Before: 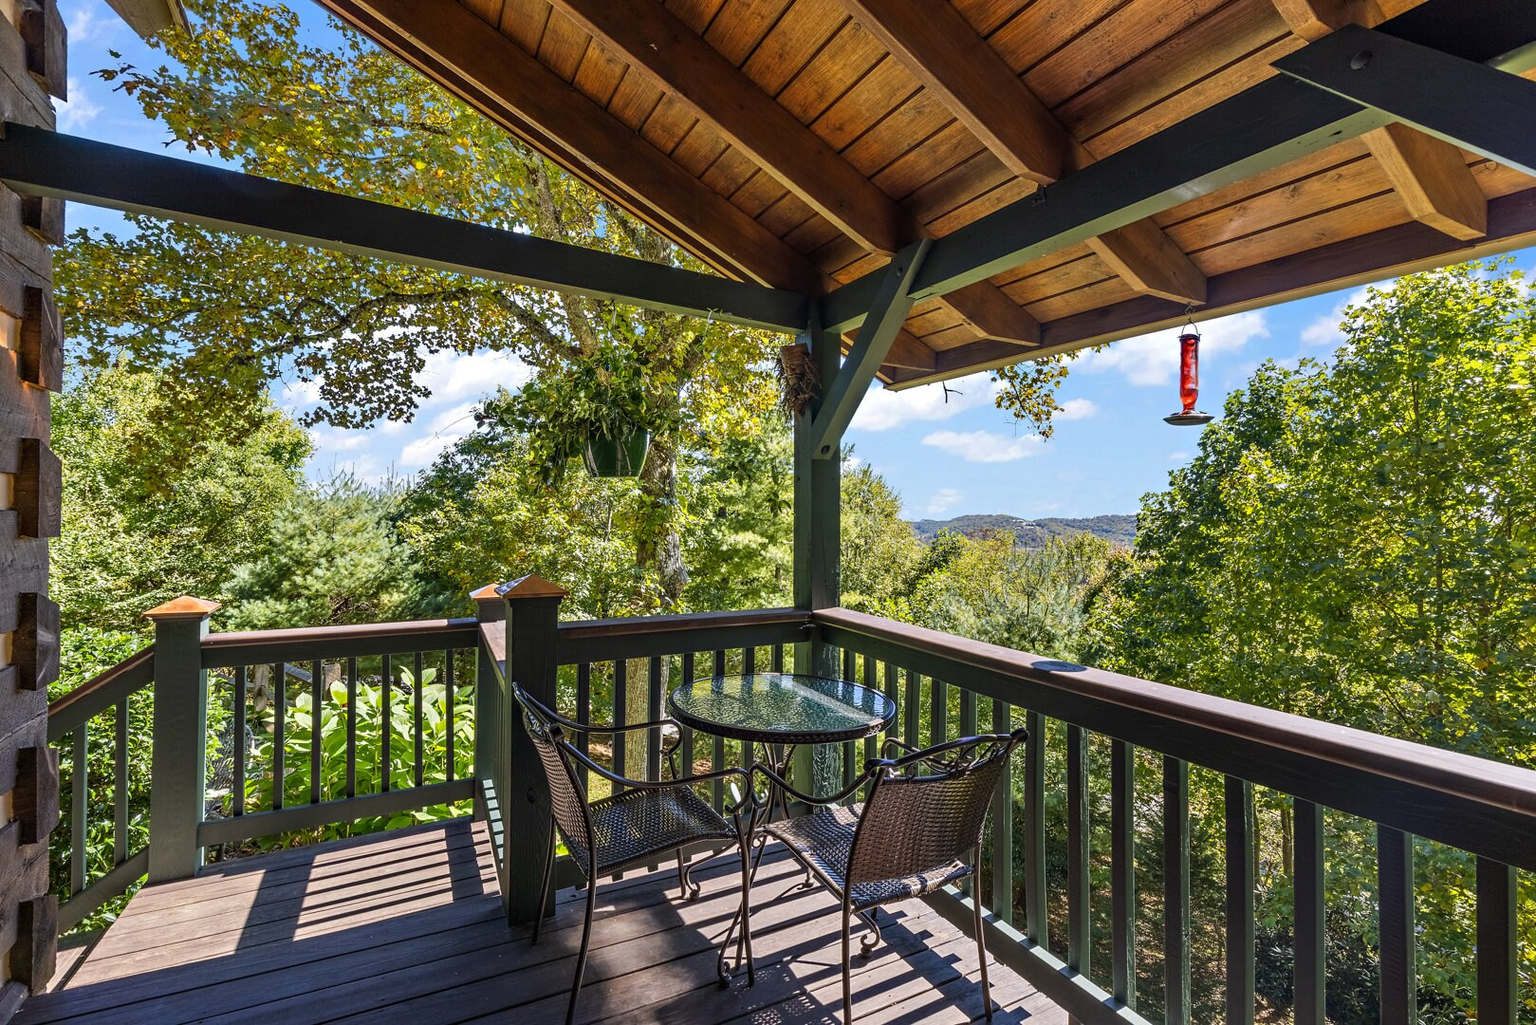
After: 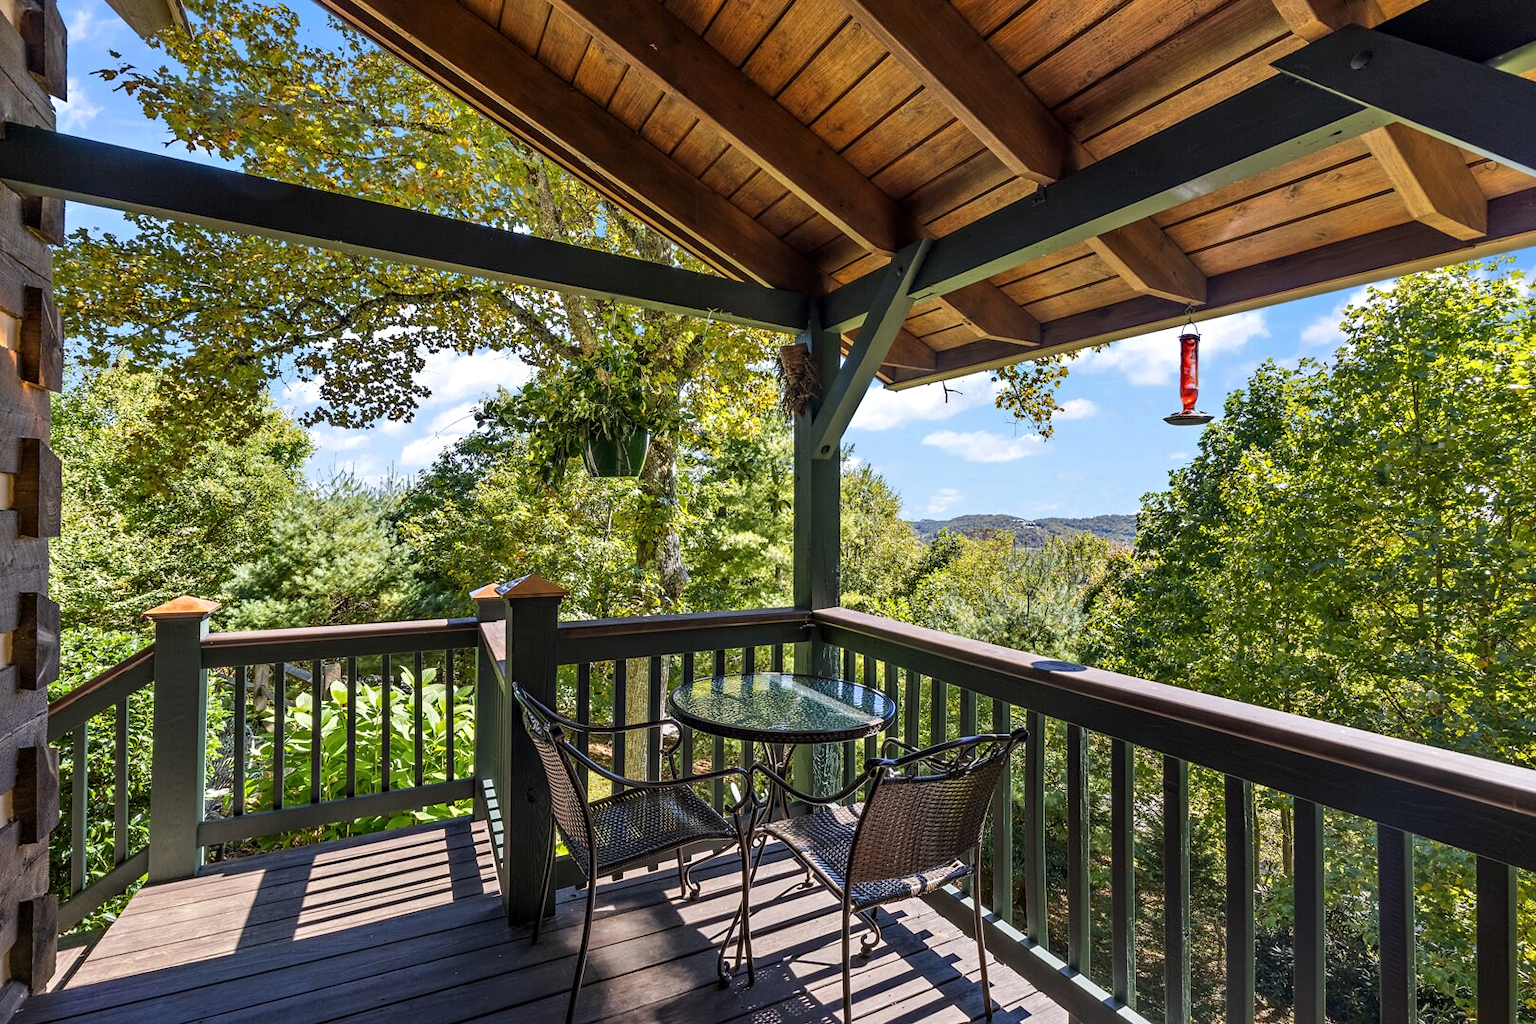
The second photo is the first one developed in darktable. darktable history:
local contrast: mode bilateral grid, contrast 19, coarseness 51, detail 120%, midtone range 0.2
shadows and highlights: shadows -8.27, white point adjustment 1.68, highlights 11.66
